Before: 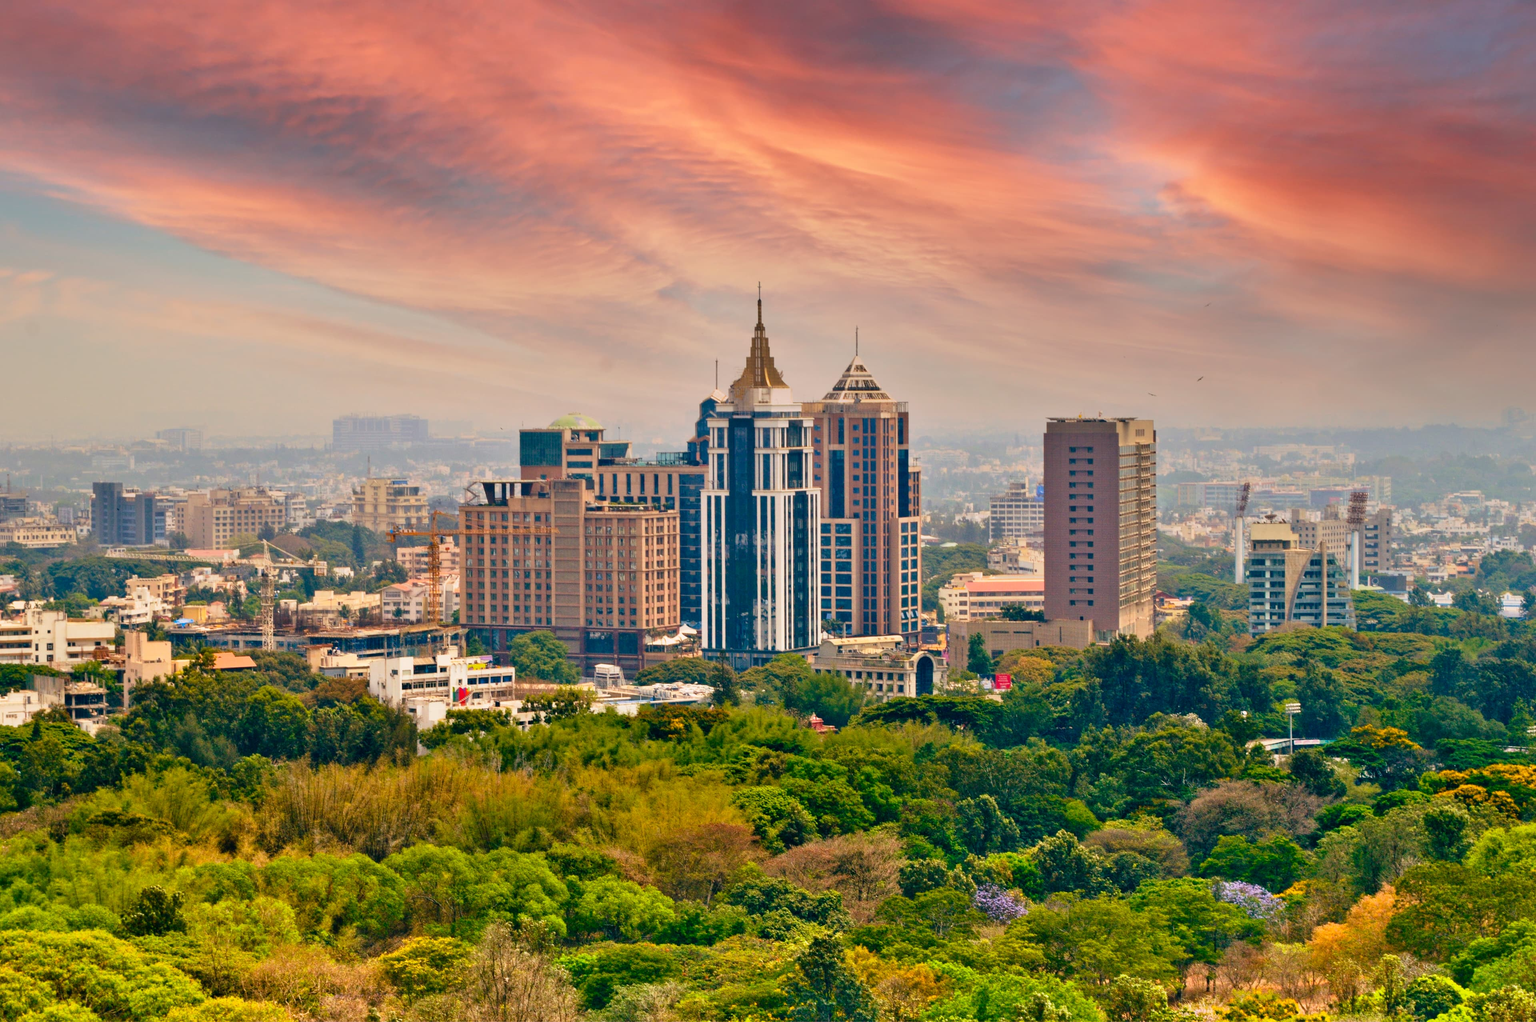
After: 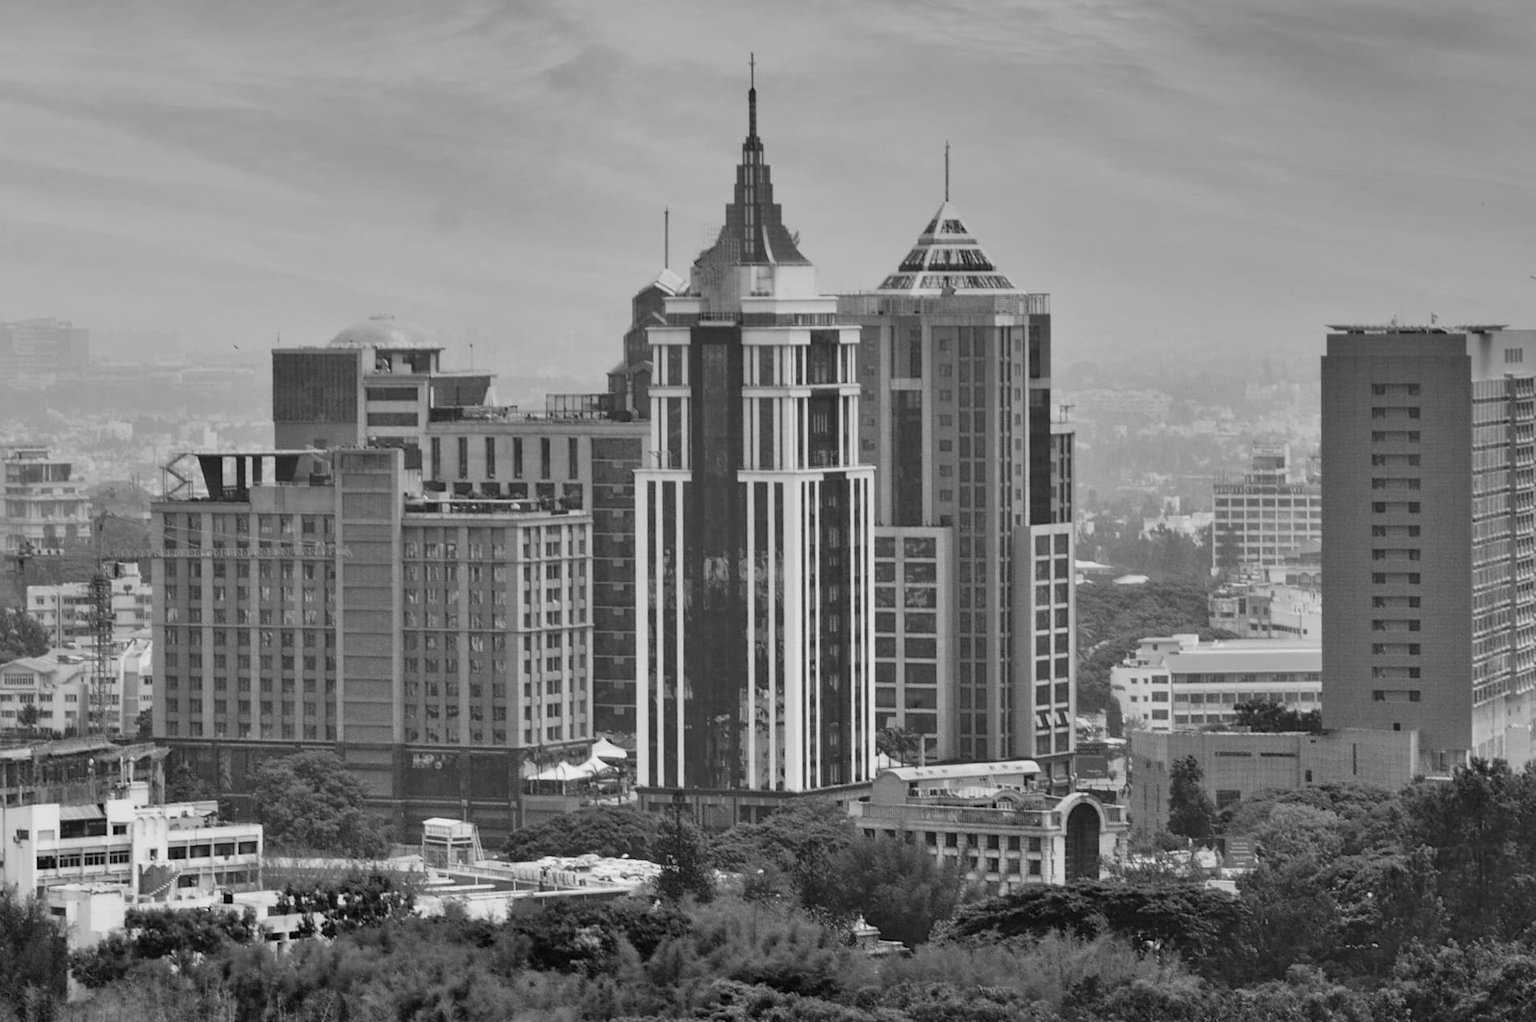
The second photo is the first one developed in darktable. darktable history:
crop: left 25%, top 25%, right 25%, bottom 25%
color calibration: output gray [0.18, 0.41, 0.41, 0], gray › normalize channels true, illuminant same as pipeline (D50), adaptation XYZ, x 0.346, y 0.359, gamut compression 0
contrast brightness saturation: saturation 0.13
